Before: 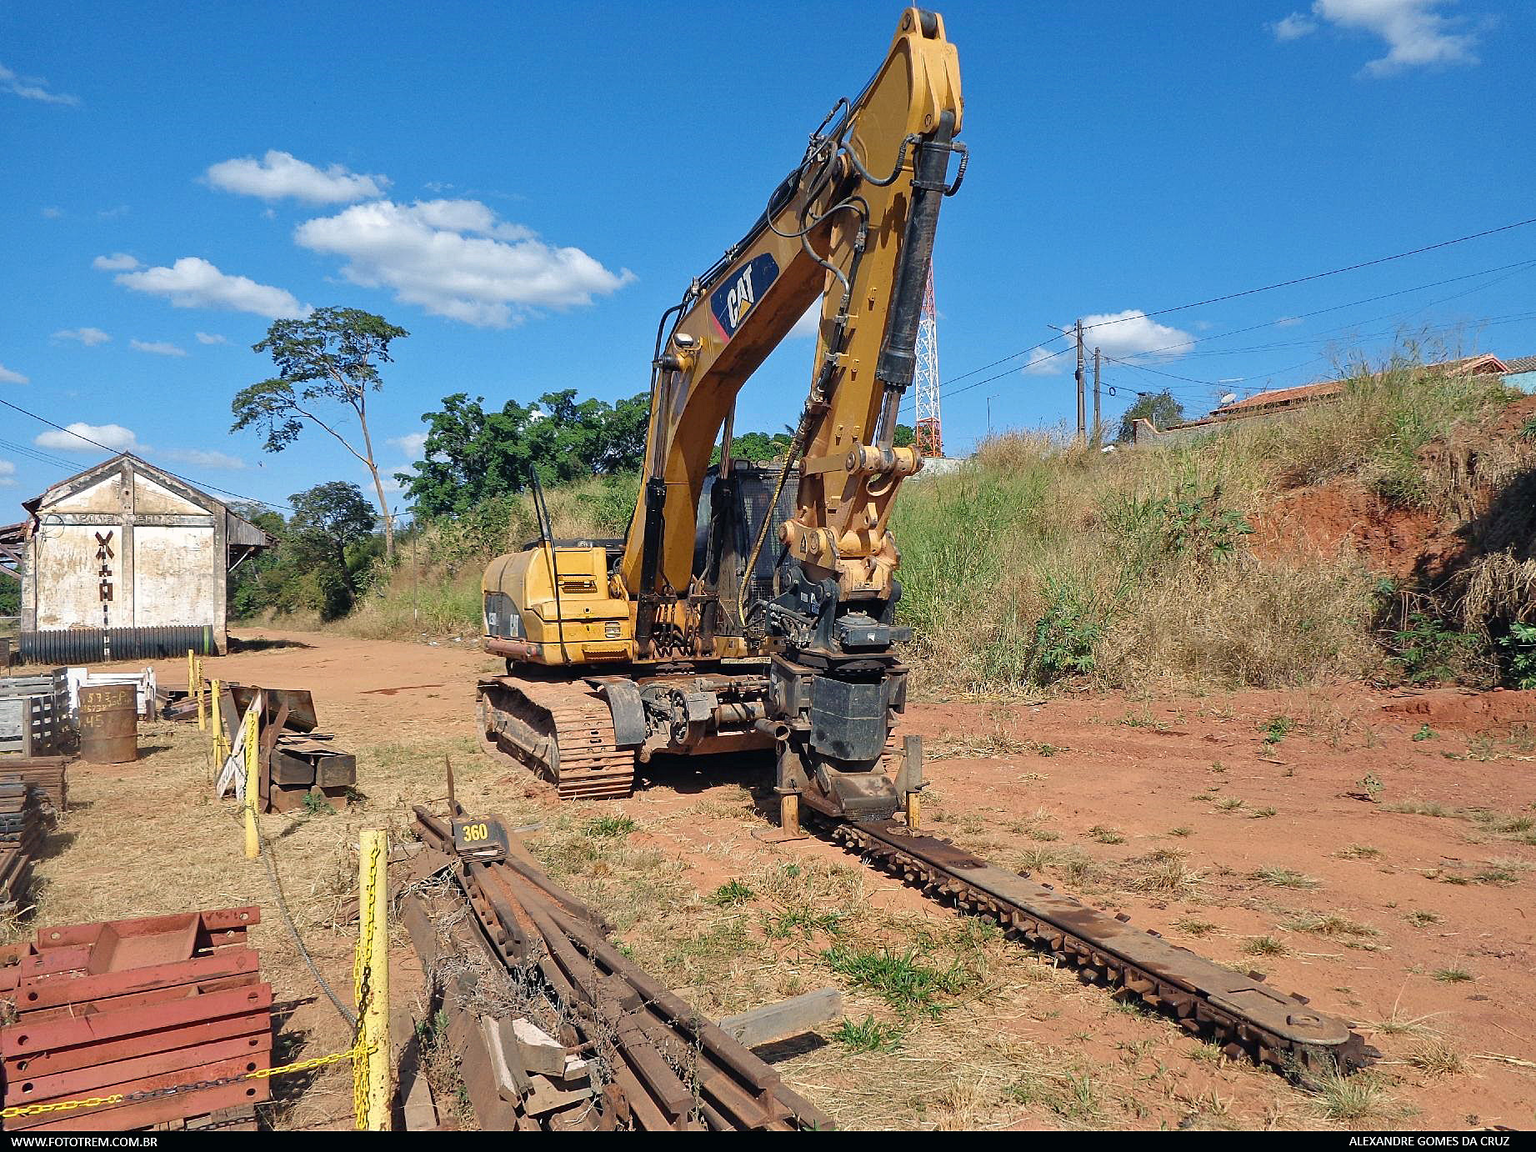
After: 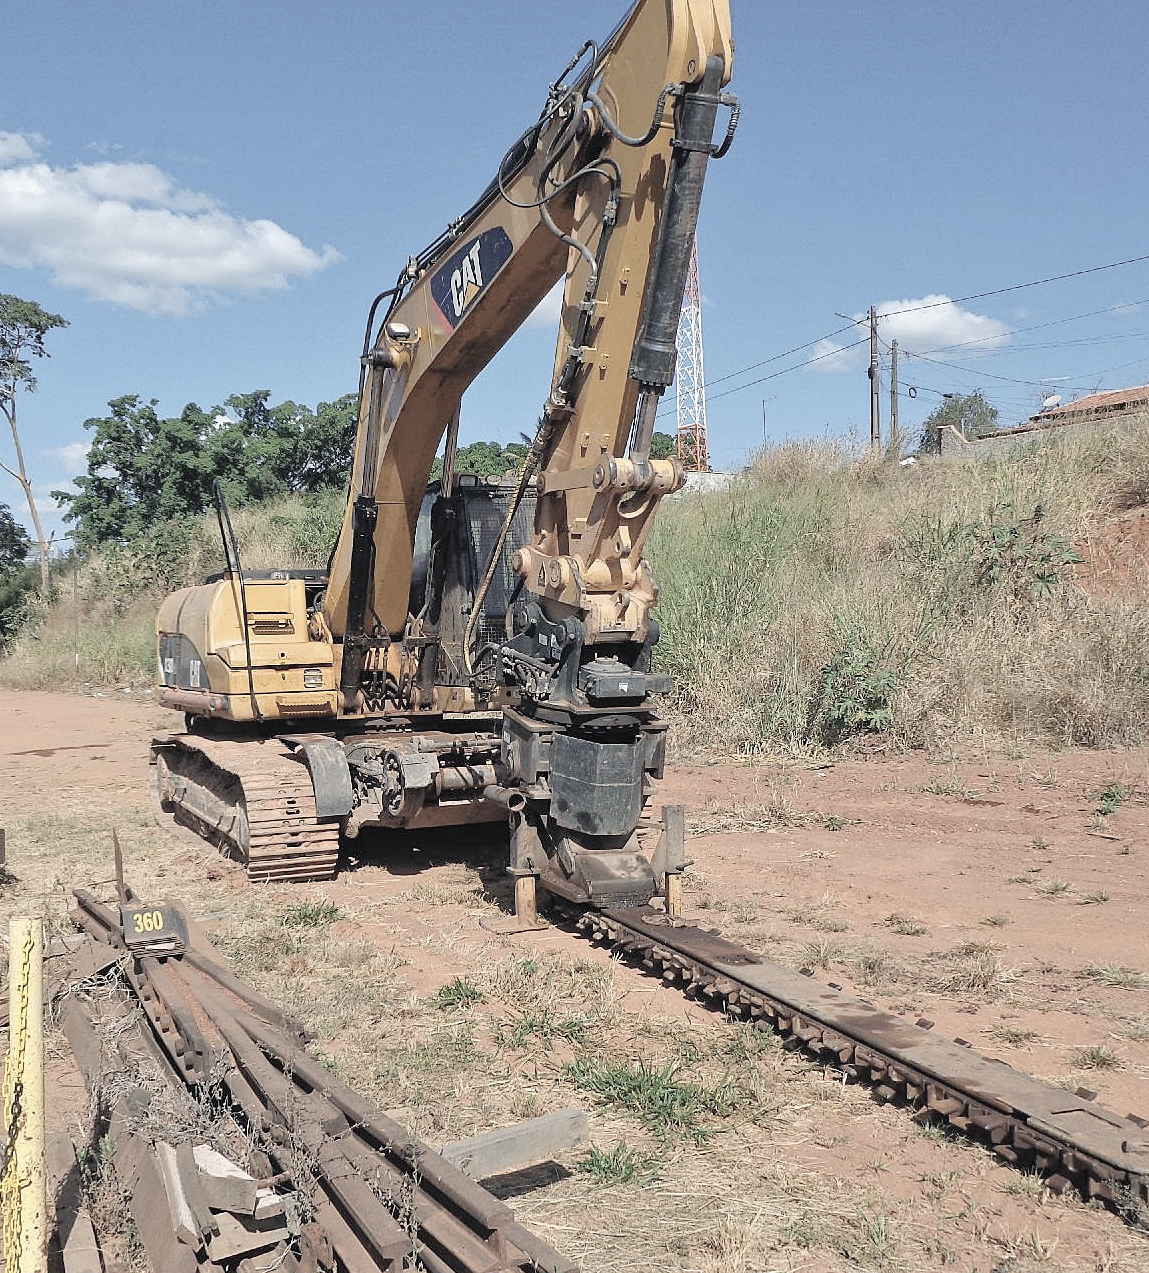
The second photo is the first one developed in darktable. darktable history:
crop and rotate: left 22.918%, top 5.629%, right 14.711%, bottom 2.247%
contrast brightness saturation: brightness 0.18, saturation -0.5
